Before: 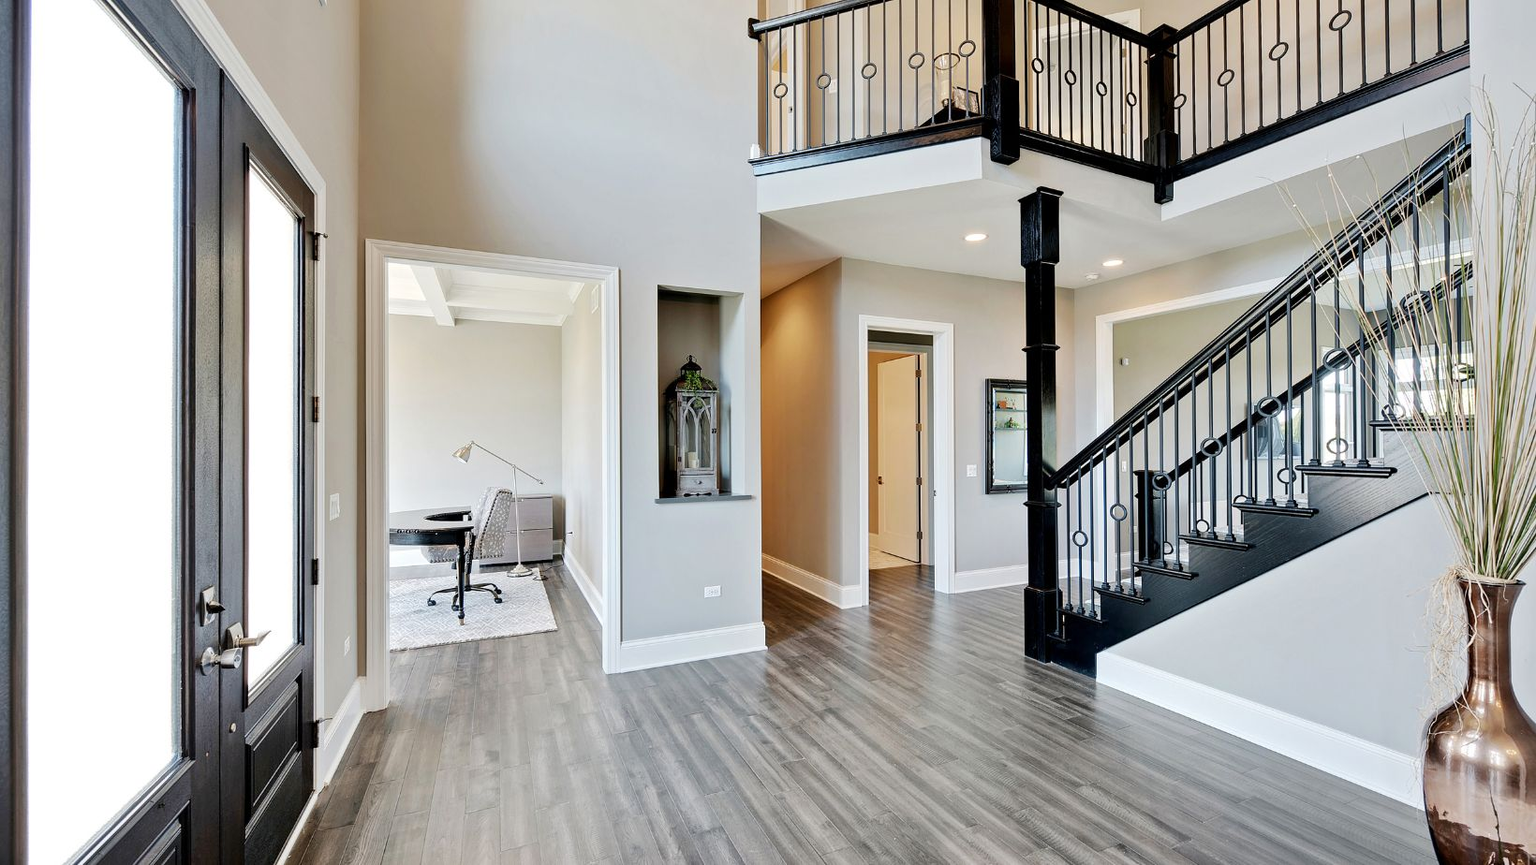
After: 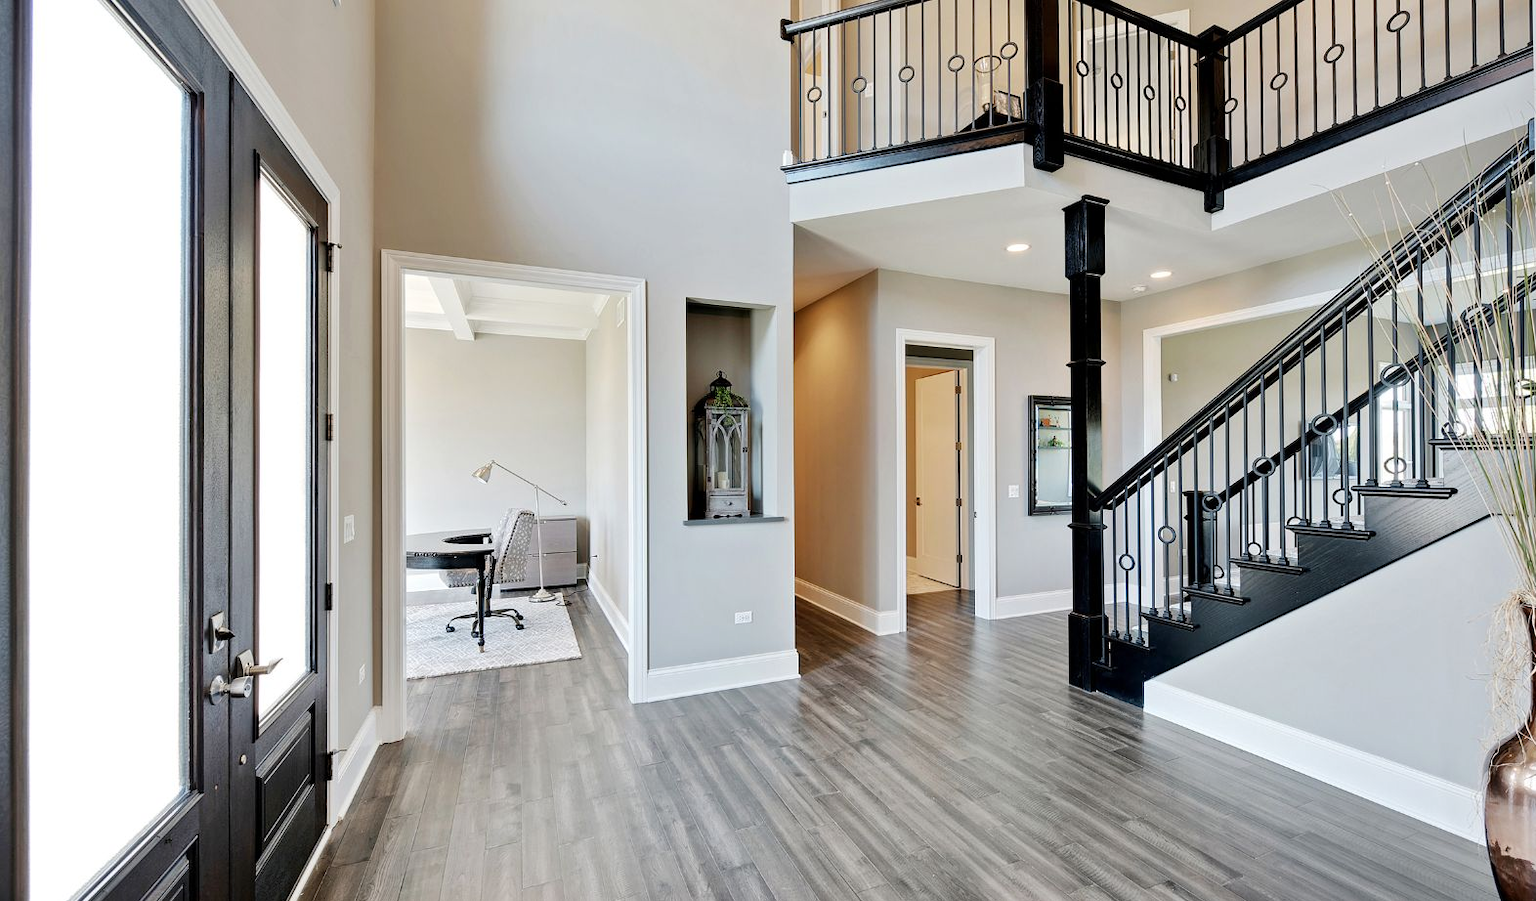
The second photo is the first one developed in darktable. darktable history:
contrast brightness saturation: saturation -0.05
crop: right 4.126%, bottom 0.031%
